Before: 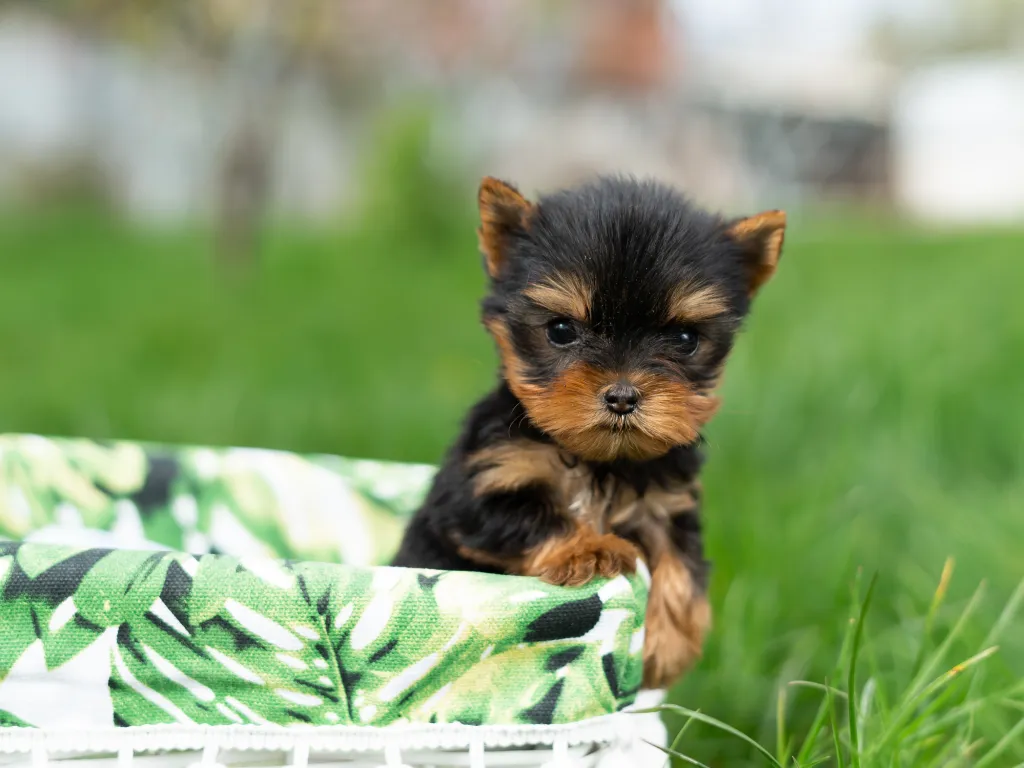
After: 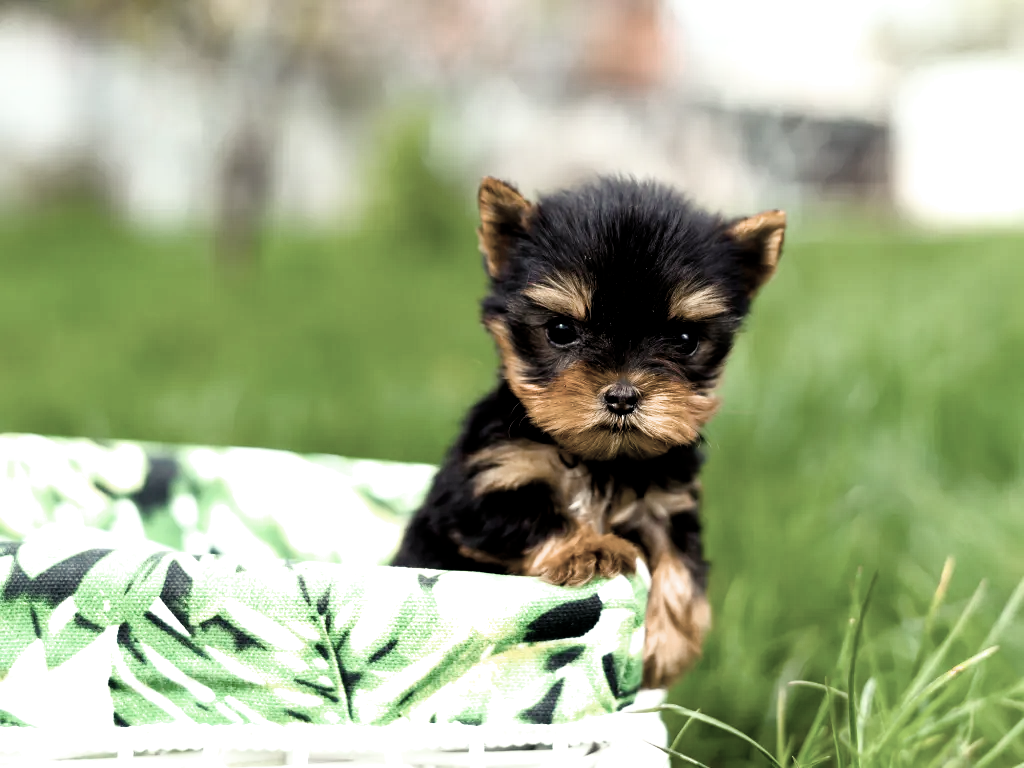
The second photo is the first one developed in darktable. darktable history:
color zones: curves: ch0 [(0, 0.559) (0.153, 0.551) (0.229, 0.5) (0.429, 0.5) (0.571, 0.5) (0.714, 0.5) (0.857, 0.5) (1, 0.559)]; ch1 [(0, 0.417) (0.112, 0.336) (0.213, 0.26) (0.429, 0.34) (0.571, 0.35) (0.683, 0.331) (0.857, 0.344) (1, 0.417)]
color balance rgb: shadows lift › luminance -21.66%, shadows lift › chroma 6.57%, shadows lift › hue 270°, power › chroma 0.68%, power › hue 60°, highlights gain › luminance 6.08%, highlights gain › chroma 1.33%, highlights gain › hue 90°, global offset › luminance -0.87%, perceptual saturation grading › global saturation 26.86%, perceptual saturation grading › highlights -28.39%, perceptual saturation grading › mid-tones 15.22%, perceptual saturation grading › shadows 33.98%, perceptual brilliance grading › highlights 10%, perceptual brilliance grading › mid-tones 5%
filmic rgb: white relative exposure 2.45 EV, hardness 6.33
